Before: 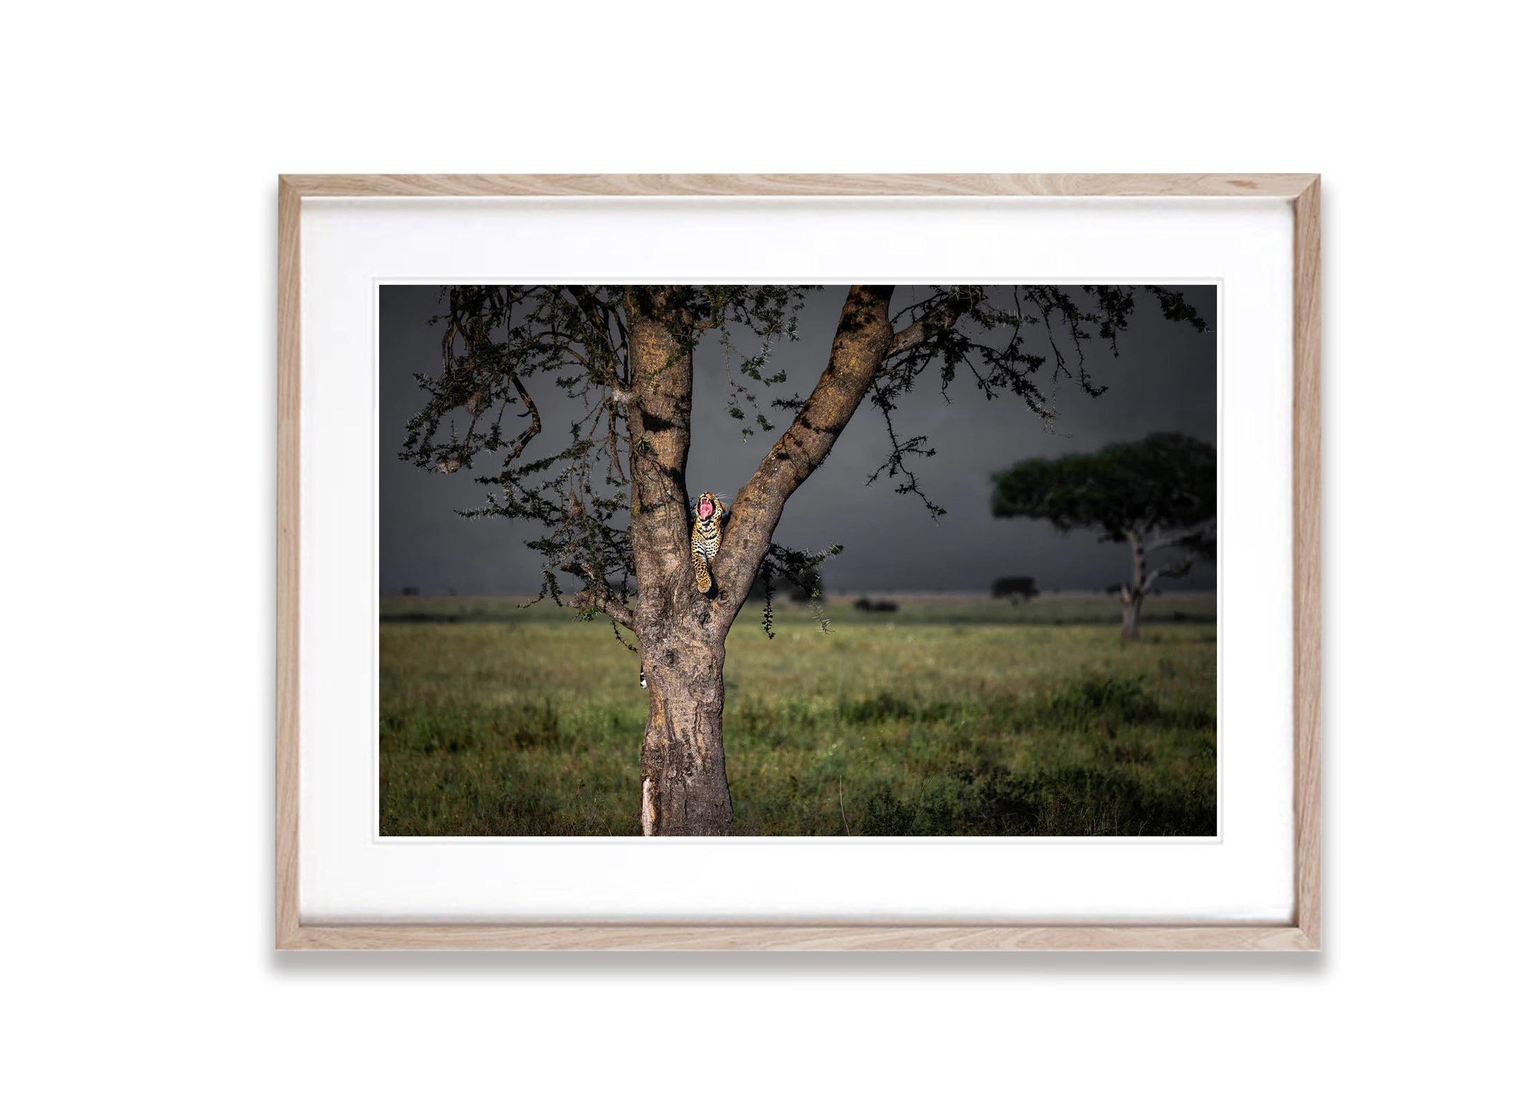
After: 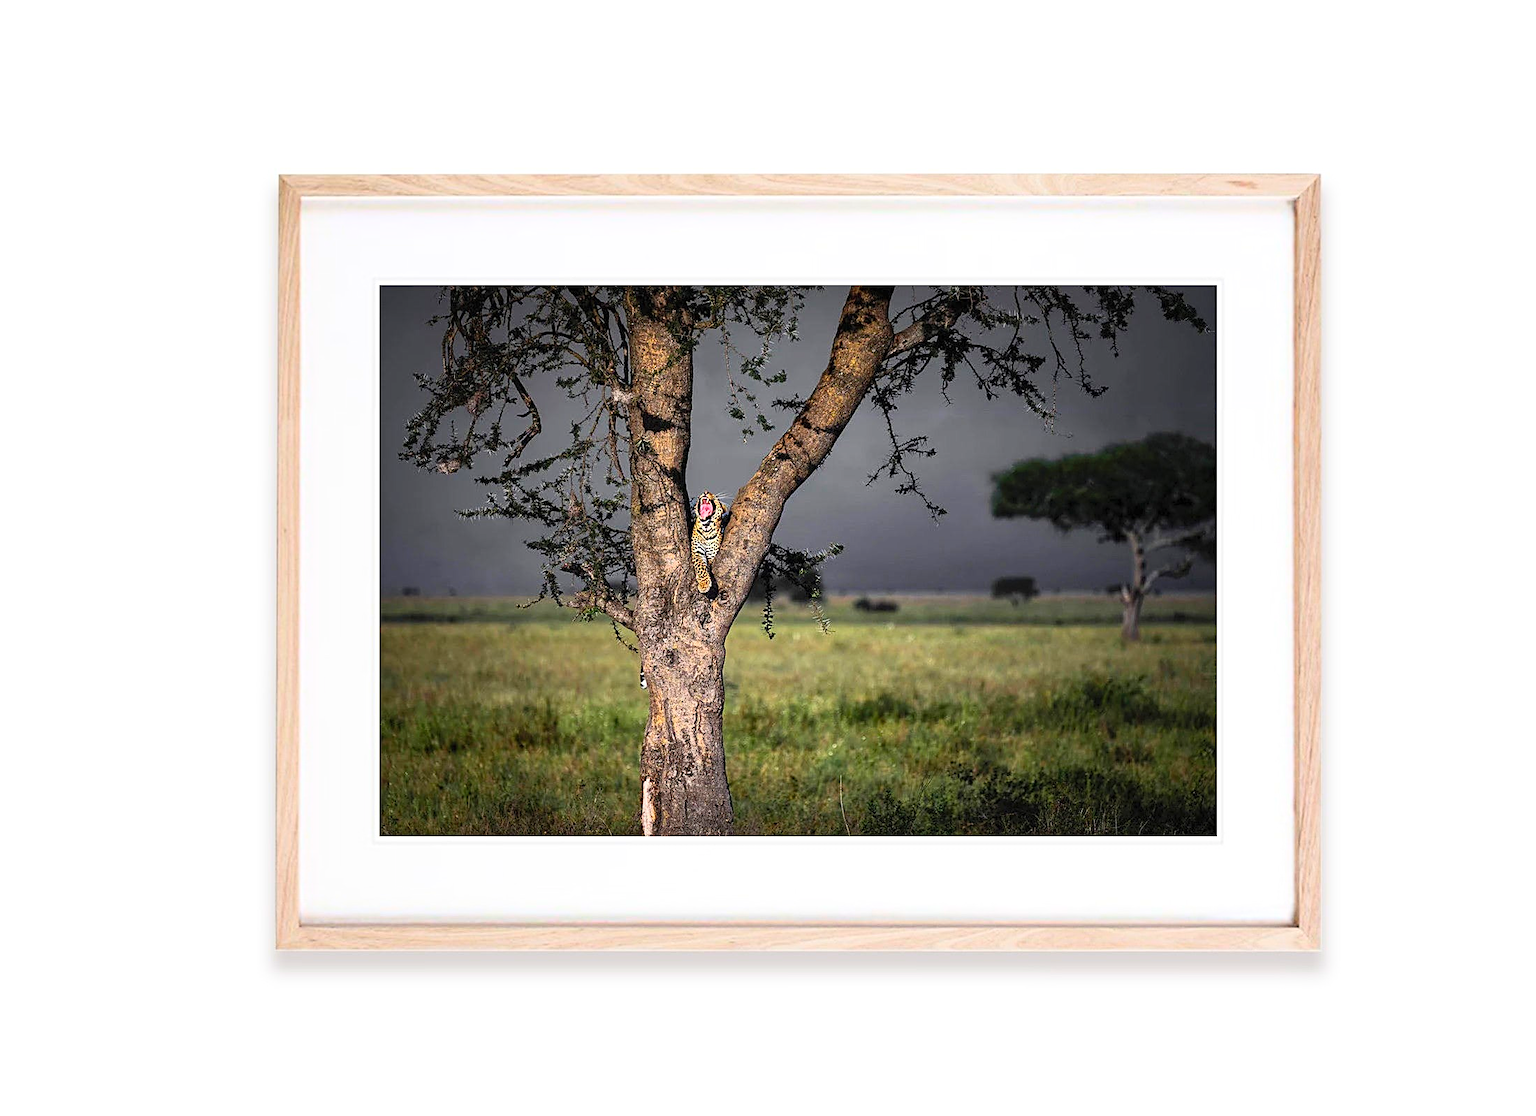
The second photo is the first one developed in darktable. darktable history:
sharpen: on, module defaults
contrast brightness saturation: contrast 0.24, brightness 0.26, saturation 0.39
